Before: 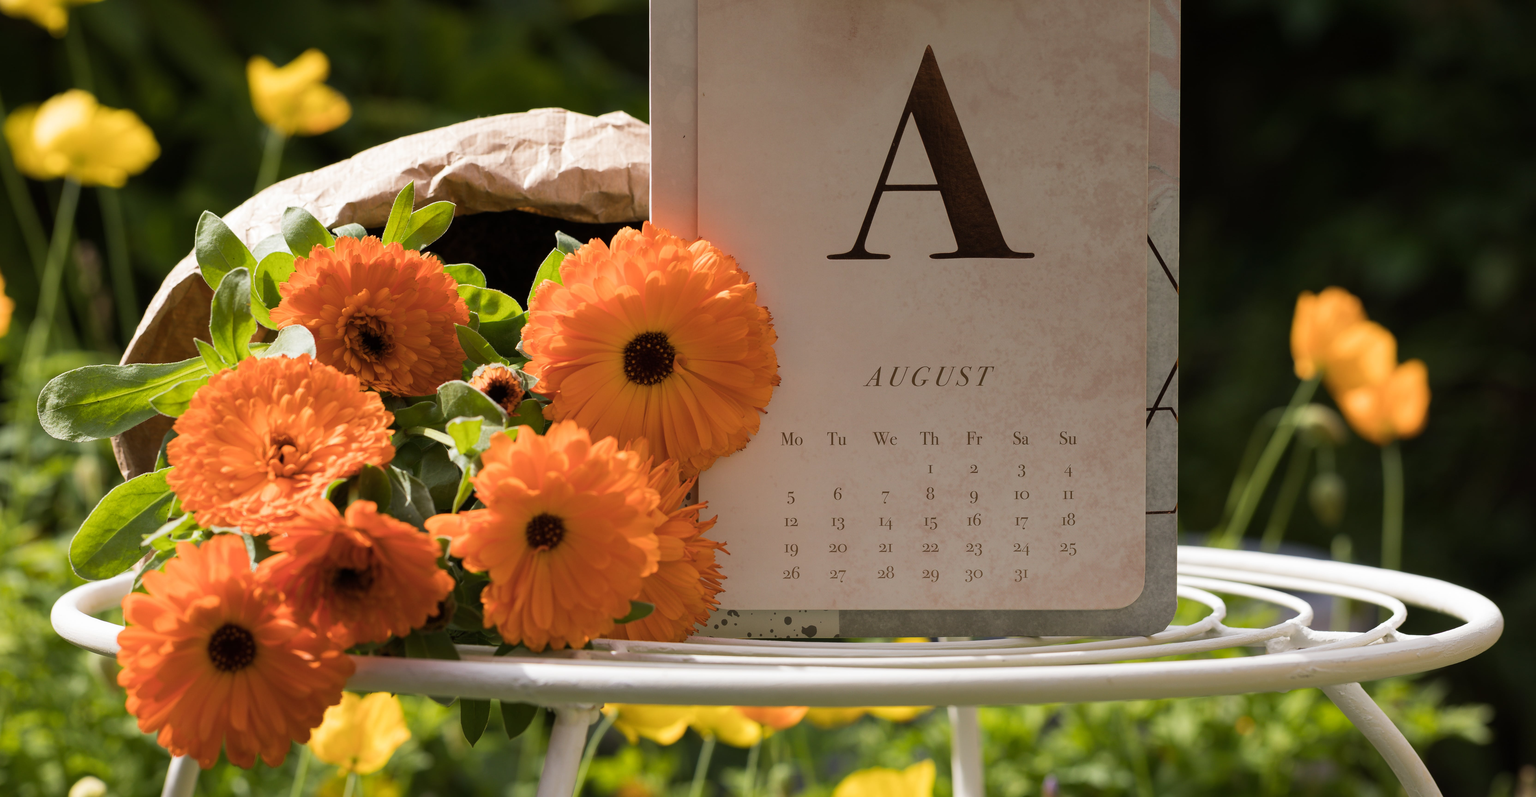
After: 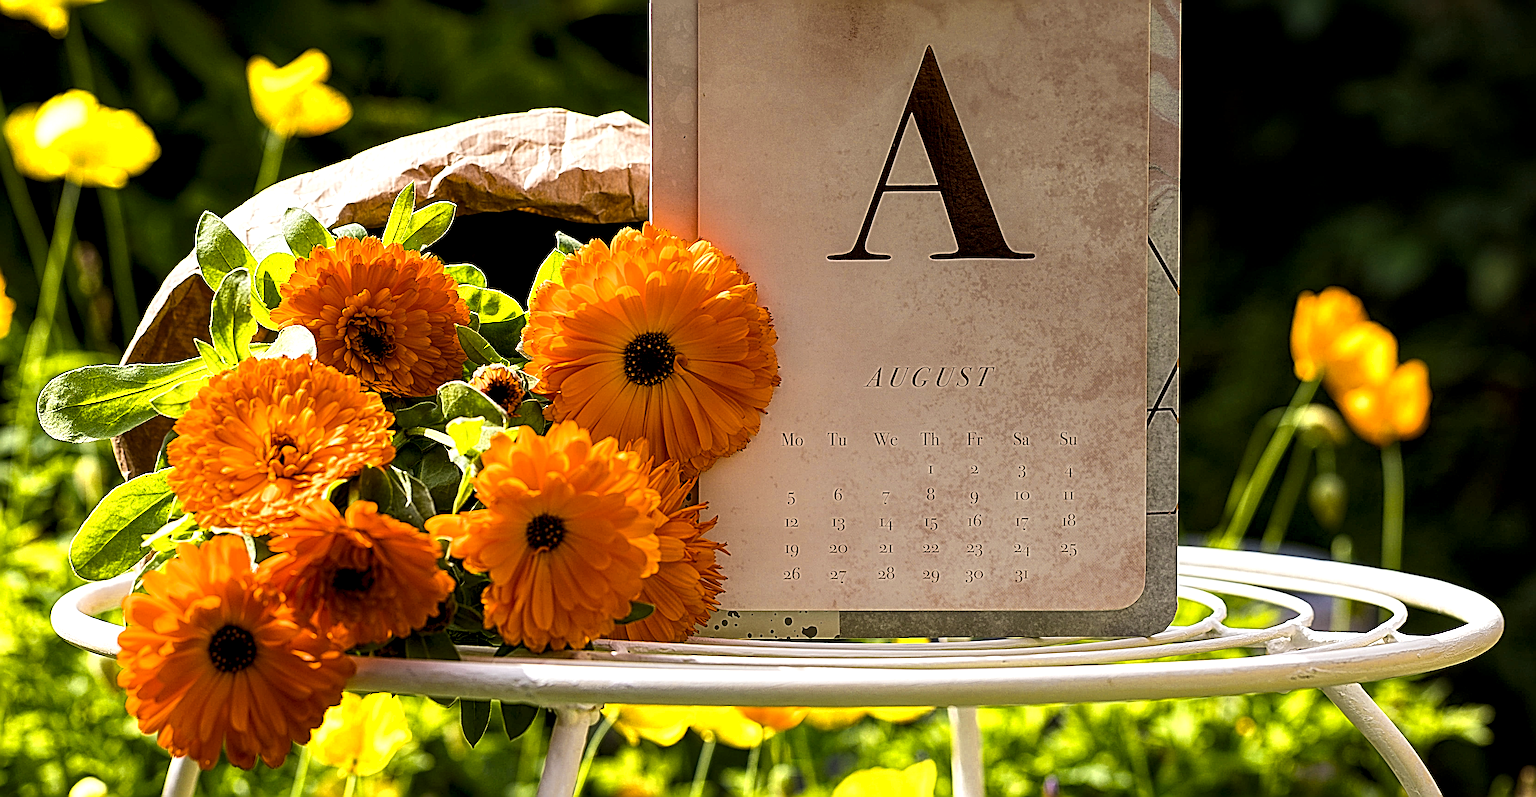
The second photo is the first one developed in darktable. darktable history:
color zones: curves: ch0 [(0, 0.485) (0.178, 0.476) (0.261, 0.623) (0.411, 0.403) (0.708, 0.603) (0.934, 0.412)]; ch1 [(0.003, 0.485) (0.149, 0.496) (0.229, 0.584) (0.326, 0.551) (0.484, 0.262) (0.757, 0.643)]
color balance rgb: linear chroma grading › global chroma 40.006%, perceptual saturation grading › global saturation 0.343%, contrast 5.713%
local contrast: highlights 101%, shadows 100%, detail 200%, midtone range 0.2
contrast brightness saturation: contrast 0.15, brightness 0.046
sharpen: radius 6.254, amount 1.795, threshold 0.097
